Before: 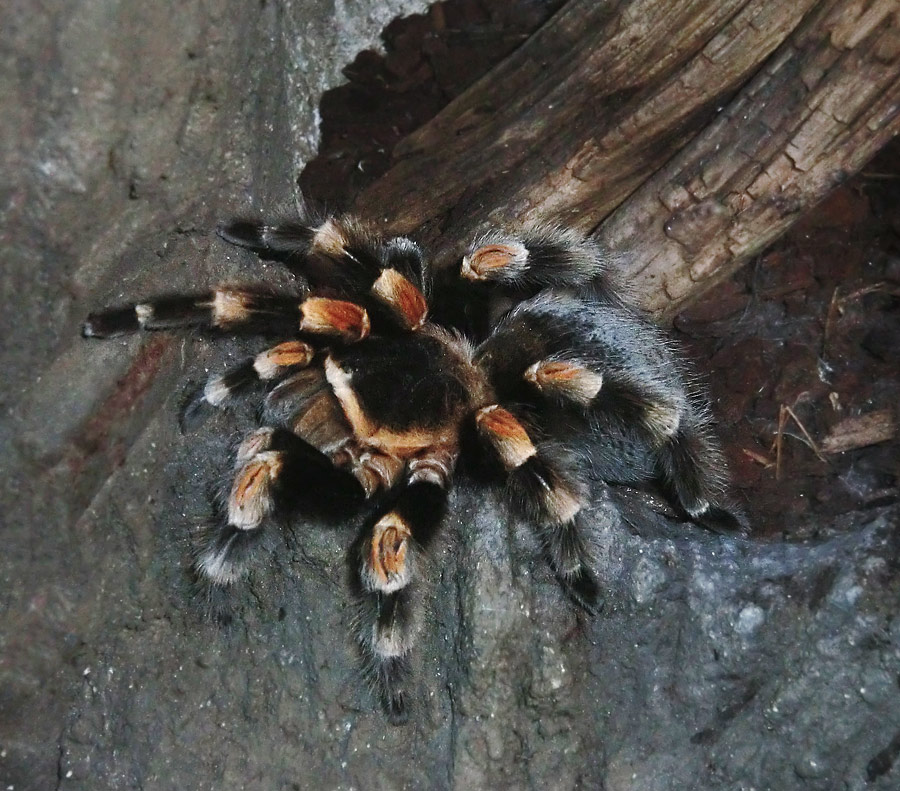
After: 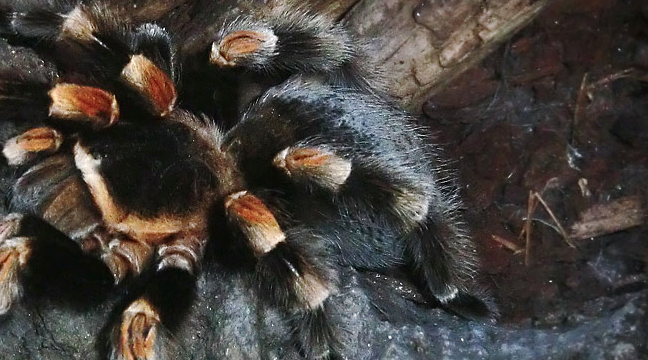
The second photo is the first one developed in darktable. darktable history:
contrast brightness saturation: contrast 0.033, brightness -0.045
crop and rotate: left 27.921%, top 27.116%, bottom 27.36%
exposure: exposure 0.161 EV, compensate highlight preservation false
